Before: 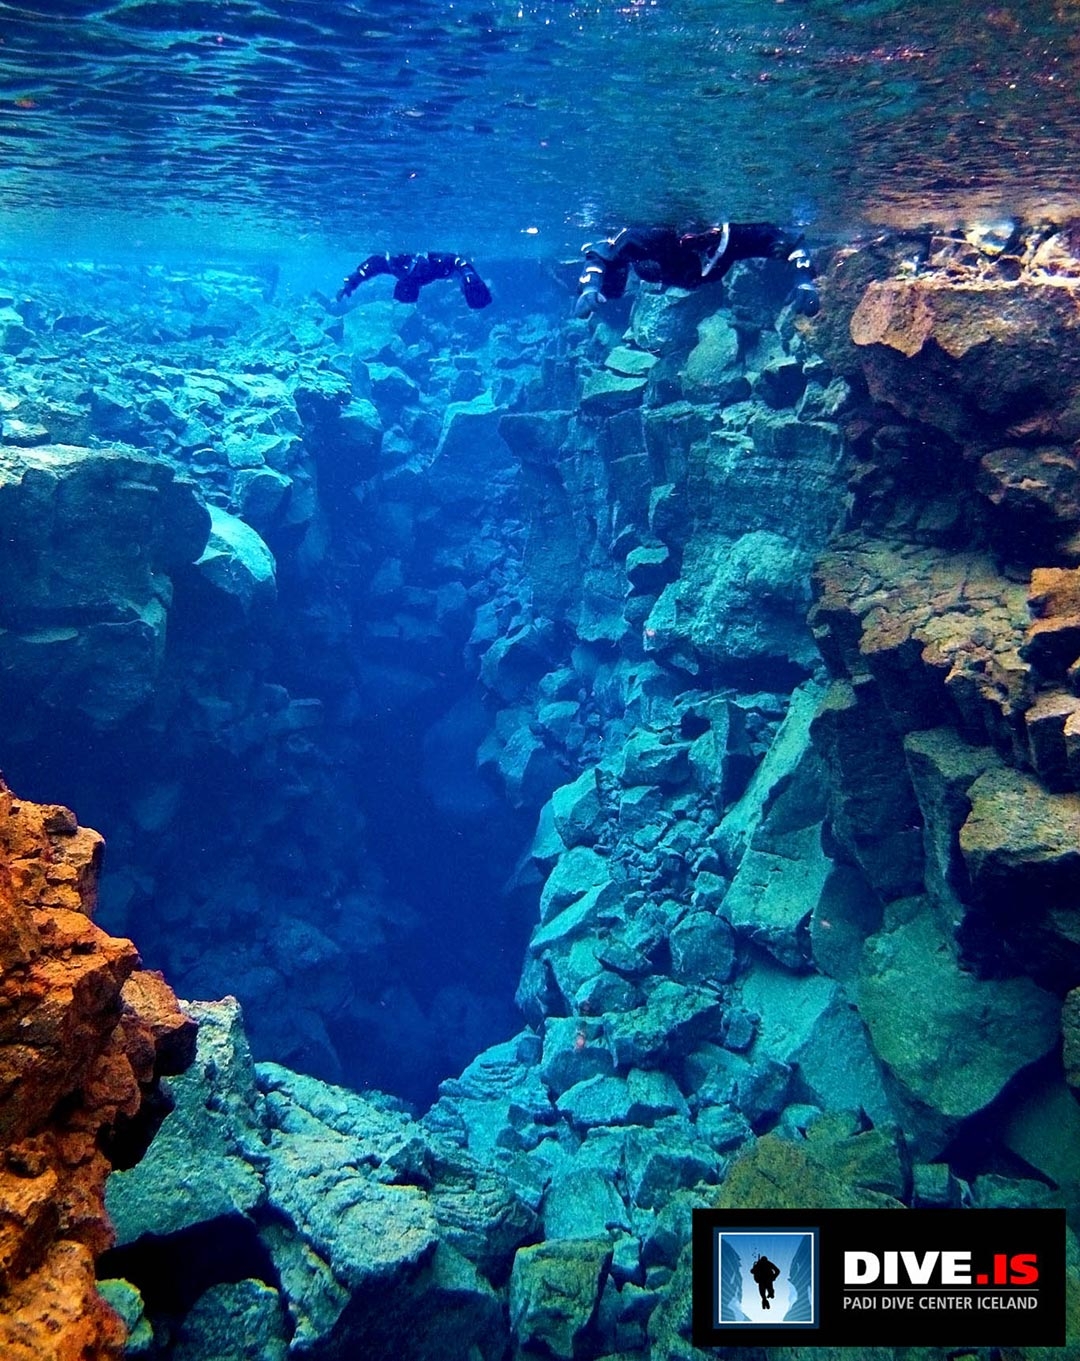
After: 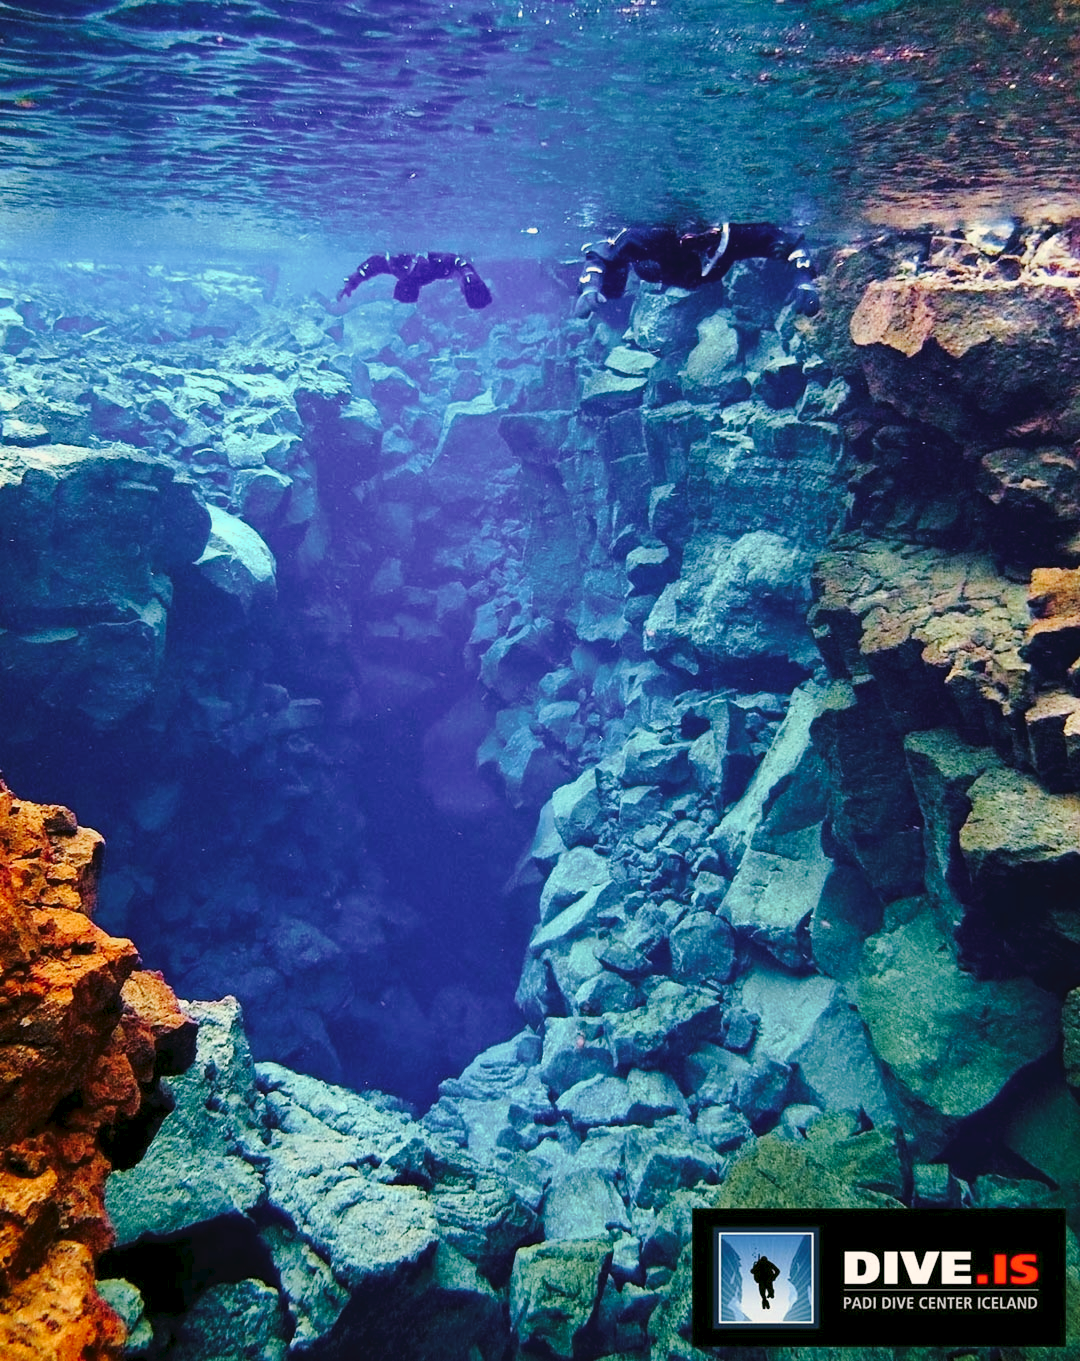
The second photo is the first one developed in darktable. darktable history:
tone curve: curves: ch0 [(0, 0) (0.003, 0.031) (0.011, 0.041) (0.025, 0.054) (0.044, 0.06) (0.069, 0.083) (0.1, 0.108) (0.136, 0.135) (0.177, 0.179) (0.224, 0.231) (0.277, 0.294) (0.335, 0.378) (0.399, 0.463) (0.468, 0.552) (0.543, 0.627) (0.623, 0.694) (0.709, 0.776) (0.801, 0.849) (0.898, 0.905) (1, 1)], preserve colors none
color look up table: target L [91.84, 87.18, 83.18, 84.51, 78.12, 66.84, 69.69, 65.51, 52.49, 54.28, 44.97, 33.95, 21.59, 201.32, 79.05, 74.37, 69.53, 55.58, 52.25, 51.73, 48.88, 44.65, 42.5, 30.85, 21.11, 14.21, 86.16, 68.2, 70.29, 62.41, 71.76, 63.07, 52.16, 47.05, 44.23, 40.03, 38.75, 29.97, 23.75, 14.79, 4.64, 96.84, 94.04, 89.07, 76.03, 66.27, 54.86, 43.39, 3.23], target a [-14.69, -26.39, -38.37, -6.431, -43.82, -11.23, -18.37, -29.14, -43.49, -15.49, -23.19, -25.07, -15.82, 0, 14.74, 39.31, 32.48, 46.58, 39.06, 62.26, 4.926, 8.393, 63.8, 6.453, 35.76, 26.38, 21.06, 16.63, 36.25, 66.66, 55.86, 13.06, 67.49, 30.85, 67.29, 18.23, 46.83, 4.738, 34.2, 29.02, 11.72, -0.585, -45.84, -26.15, -3.536, -19.3, -7.534, -23.99, -6.982], target b [45.57, 22.76, 36.98, 16.57, 26.55, 57.25, 2.936, 8.524, 37.47, 26.78, 34.12, 25.56, 19.09, -0.001, 57.97, 10.75, 47.8, 58.41, 30.05, 39.14, 48.02, 35.78, 54.08, 6.727, 34.43, 8.974, -14.13, 0.836, -31.13, -16.23, -34.66, -46.89, 1.047, -22.47, -27.99, -54.84, -49.37, -21.37, -20.64, -43.29, -17.96, 6.202, -10.44, -8.61, -21.18, -24, -40.18, -3.843, 2.805], num patches 49
